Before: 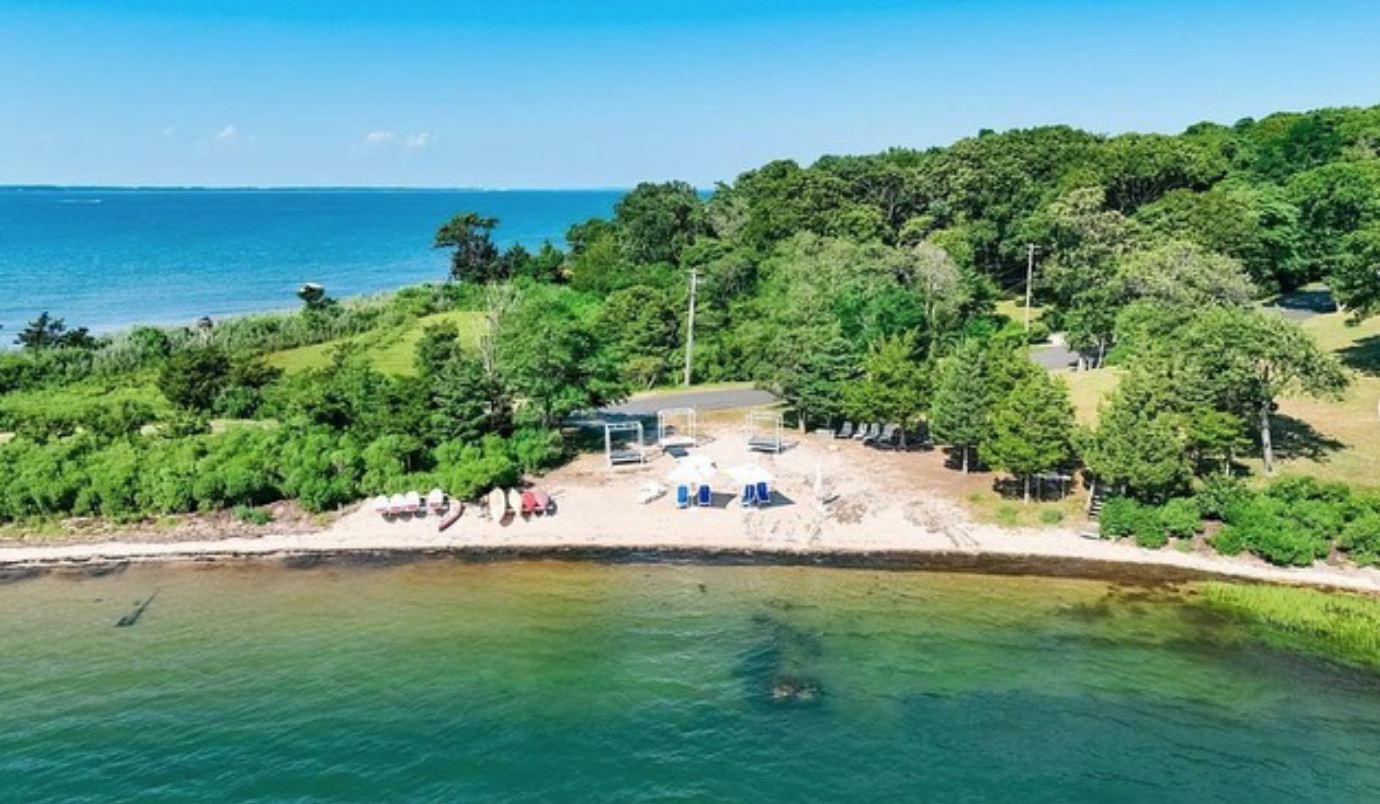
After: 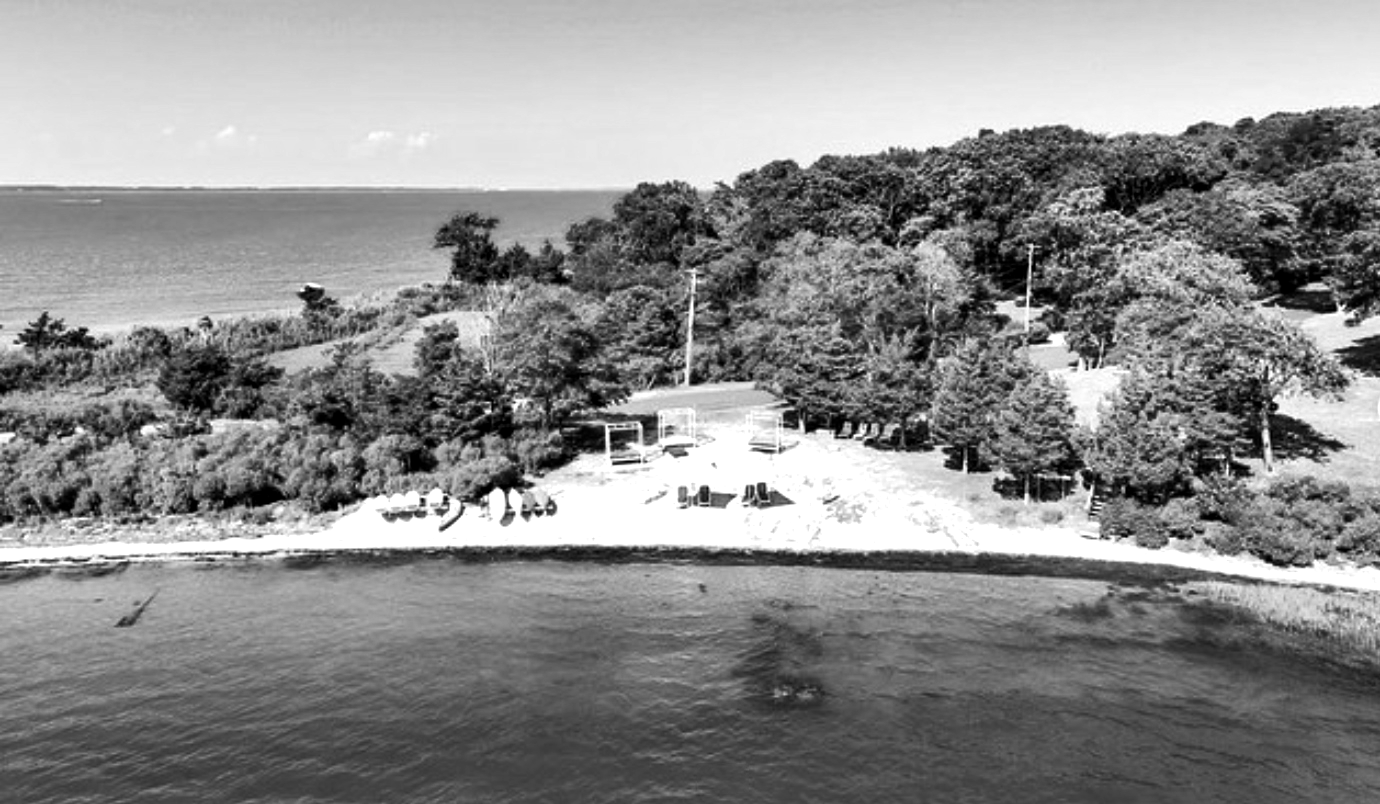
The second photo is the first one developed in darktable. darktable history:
color calibration: illuminant as shot in camera, x 0.358, y 0.373, temperature 4628.91 K
monochrome: on, module defaults
exposure: black level correction 0.009, exposure -0.637 EV, compensate highlight preservation false
levels: levels [0, 0.43, 0.859]
tone equalizer: -8 EV -0.75 EV, -7 EV -0.7 EV, -6 EV -0.6 EV, -5 EV -0.4 EV, -3 EV 0.4 EV, -2 EV 0.6 EV, -1 EV 0.7 EV, +0 EV 0.75 EV, edges refinement/feathering 500, mask exposure compensation -1.57 EV, preserve details no
